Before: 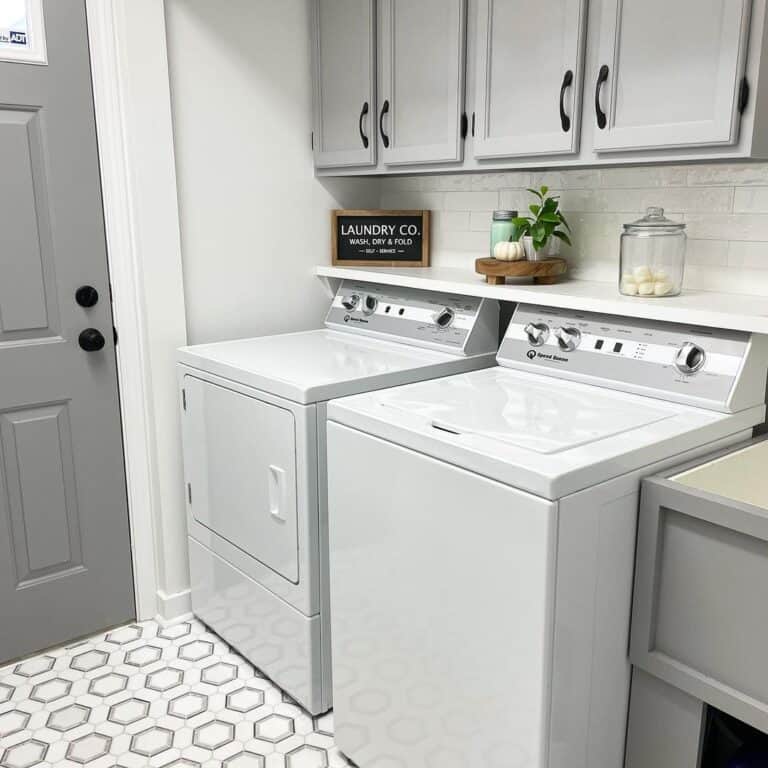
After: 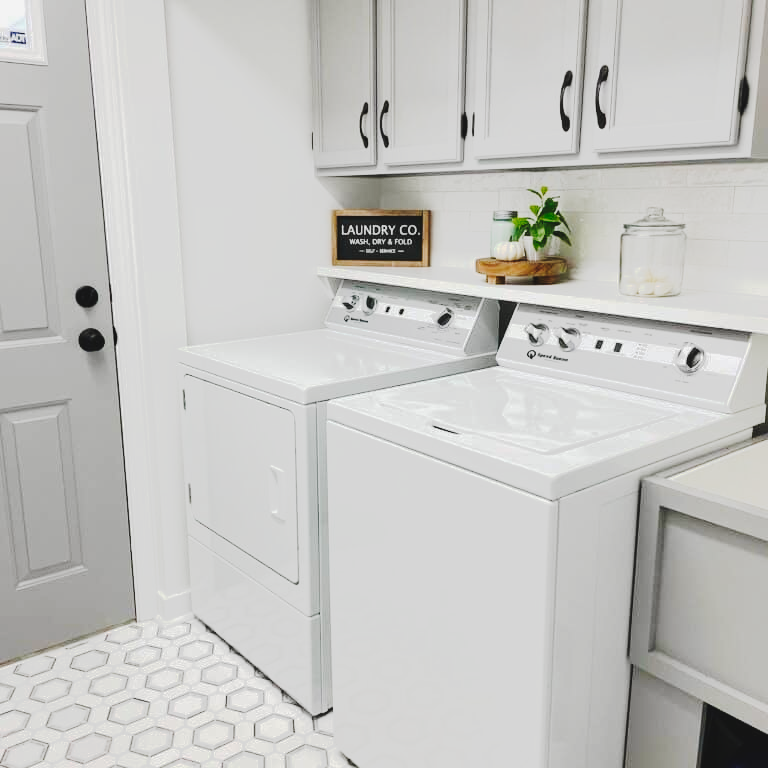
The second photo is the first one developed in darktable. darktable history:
exposure: black level correction -0.025, exposure -0.118 EV, compensate highlight preservation false
tone curve: curves: ch0 [(0, 0) (0.003, 0.001) (0.011, 0.005) (0.025, 0.009) (0.044, 0.014) (0.069, 0.019) (0.1, 0.028) (0.136, 0.039) (0.177, 0.073) (0.224, 0.134) (0.277, 0.218) (0.335, 0.343) (0.399, 0.488) (0.468, 0.608) (0.543, 0.699) (0.623, 0.773) (0.709, 0.819) (0.801, 0.852) (0.898, 0.874) (1, 1)], preserve colors none
